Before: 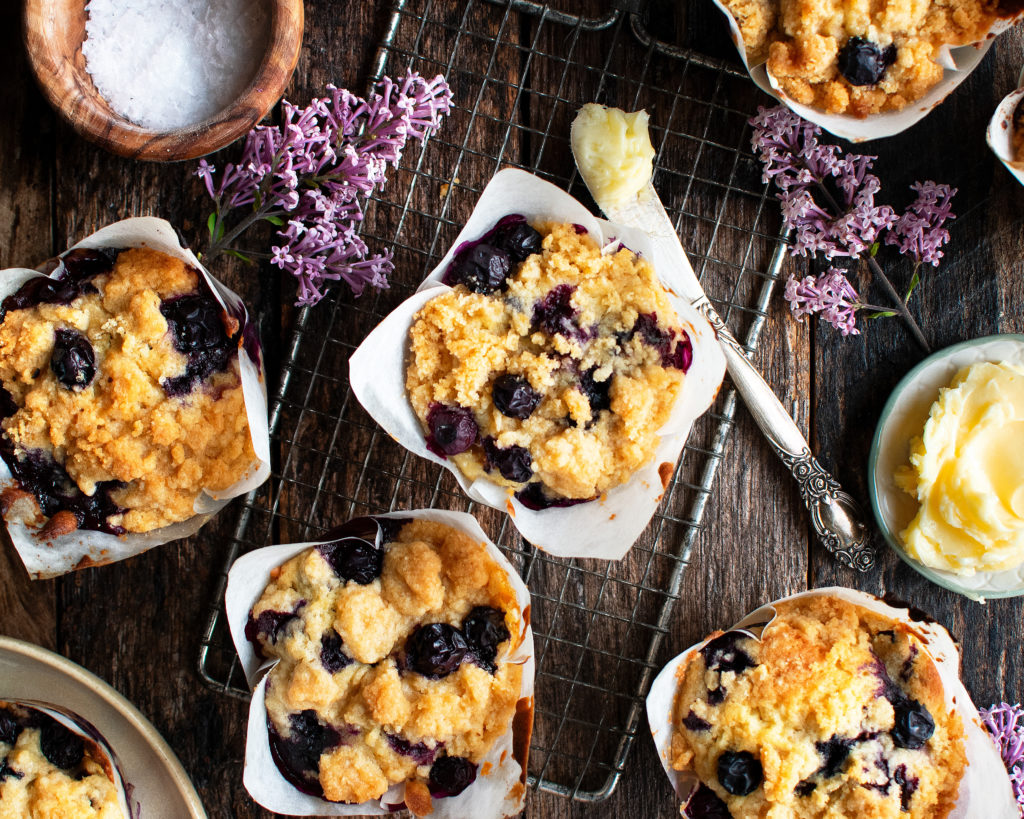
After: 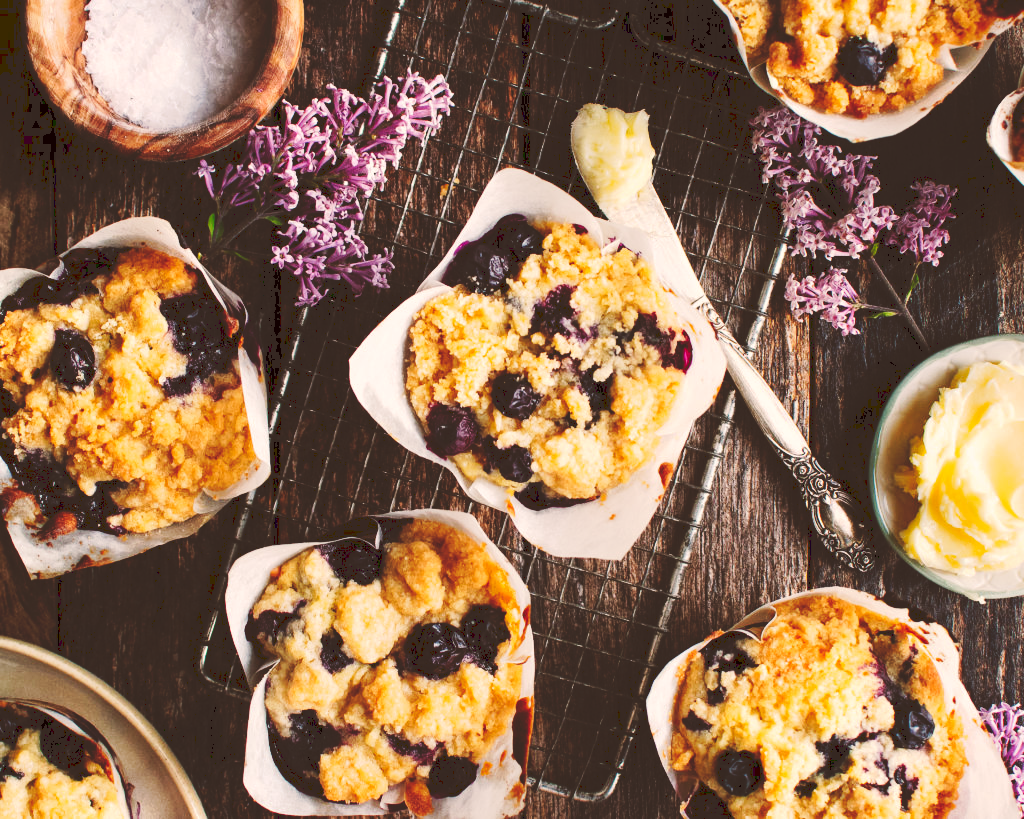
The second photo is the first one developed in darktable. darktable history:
tone equalizer: on, module defaults
tone curve: curves: ch0 [(0, 0) (0.003, 0.174) (0.011, 0.178) (0.025, 0.182) (0.044, 0.185) (0.069, 0.191) (0.1, 0.194) (0.136, 0.199) (0.177, 0.219) (0.224, 0.246) (0.277, 0.284) (0.335, 0.35) (0.399, 0.43) (0.468, 0.539) (0.543, 0.637) (0.623, 0.711) (0.709, 0.799) (0.801, 0.865) (0.898, 0.914) (1, 1)], preserve colors none
color correction: highlights a* 6.39, highlights b* 8.29, shadows a* 6.43, shadows b* 7.2, saturation 0.906
